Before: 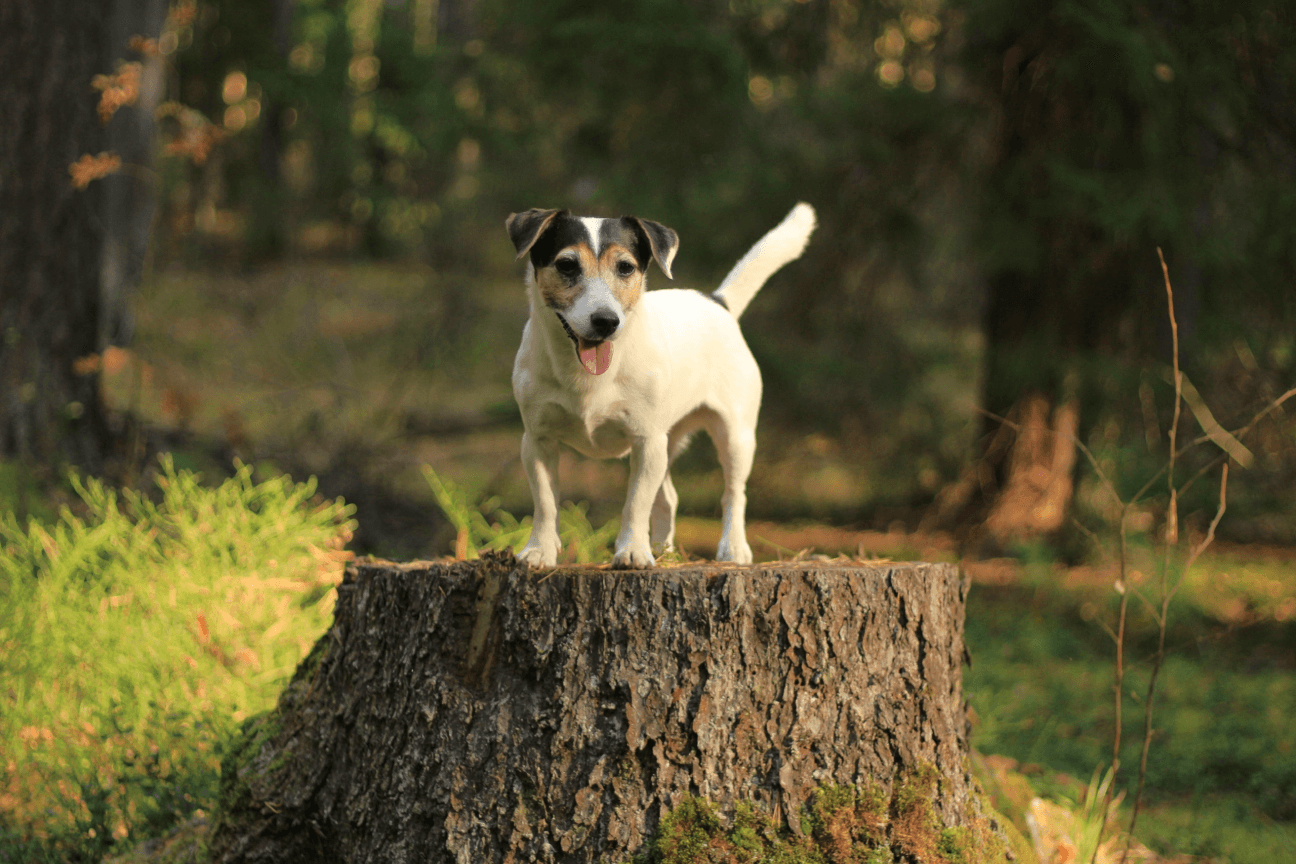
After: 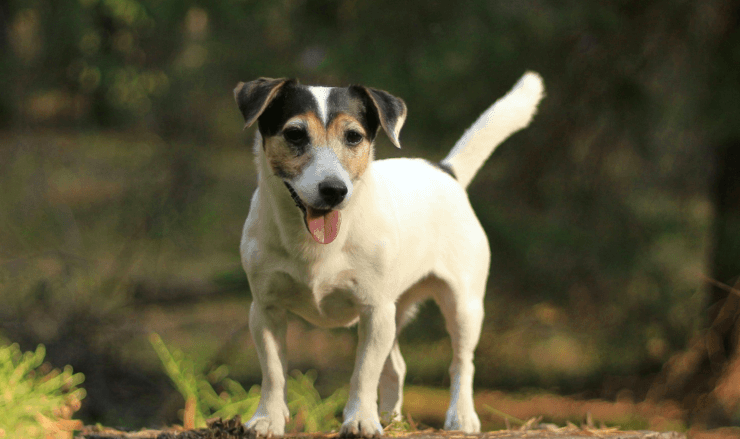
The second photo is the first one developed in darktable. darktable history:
contrast brightness saturation: contrast 0.029, brightness -0.032
crop: left 20.999%, top 15.273%, right 21.856%, bottom 33.873%
color calibration: x 0.354, y 0.367, temperature 4714.13 K
